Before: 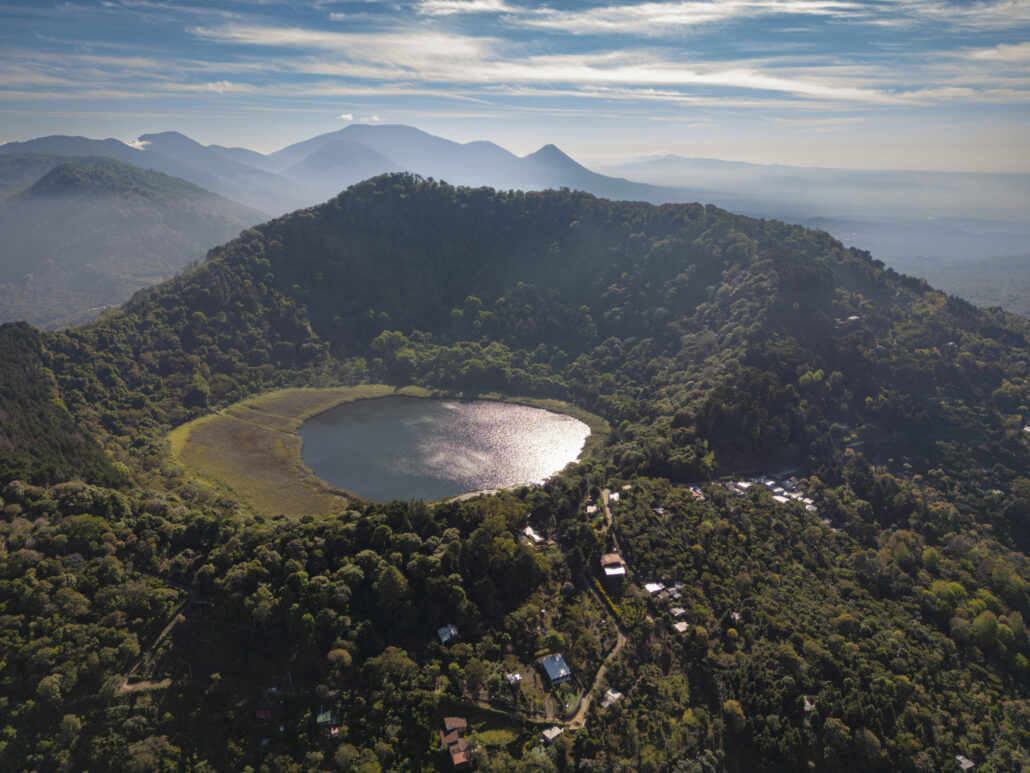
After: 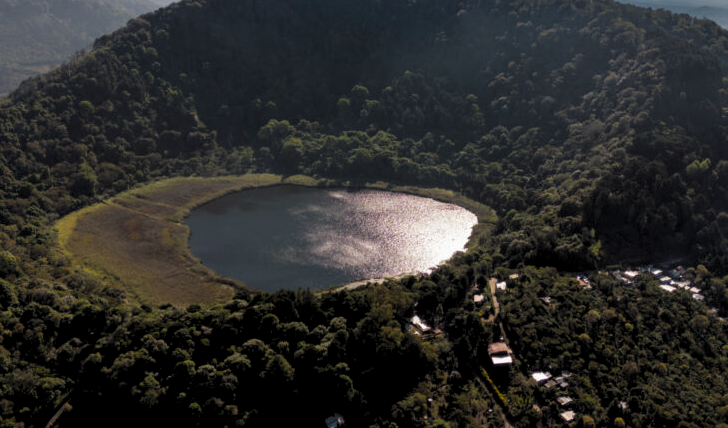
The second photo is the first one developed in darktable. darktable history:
levels: levels [0.116, 0.574, 1]
crop: left 11.01%, top 27.423%, right 18.304%, bottom 17.152%
